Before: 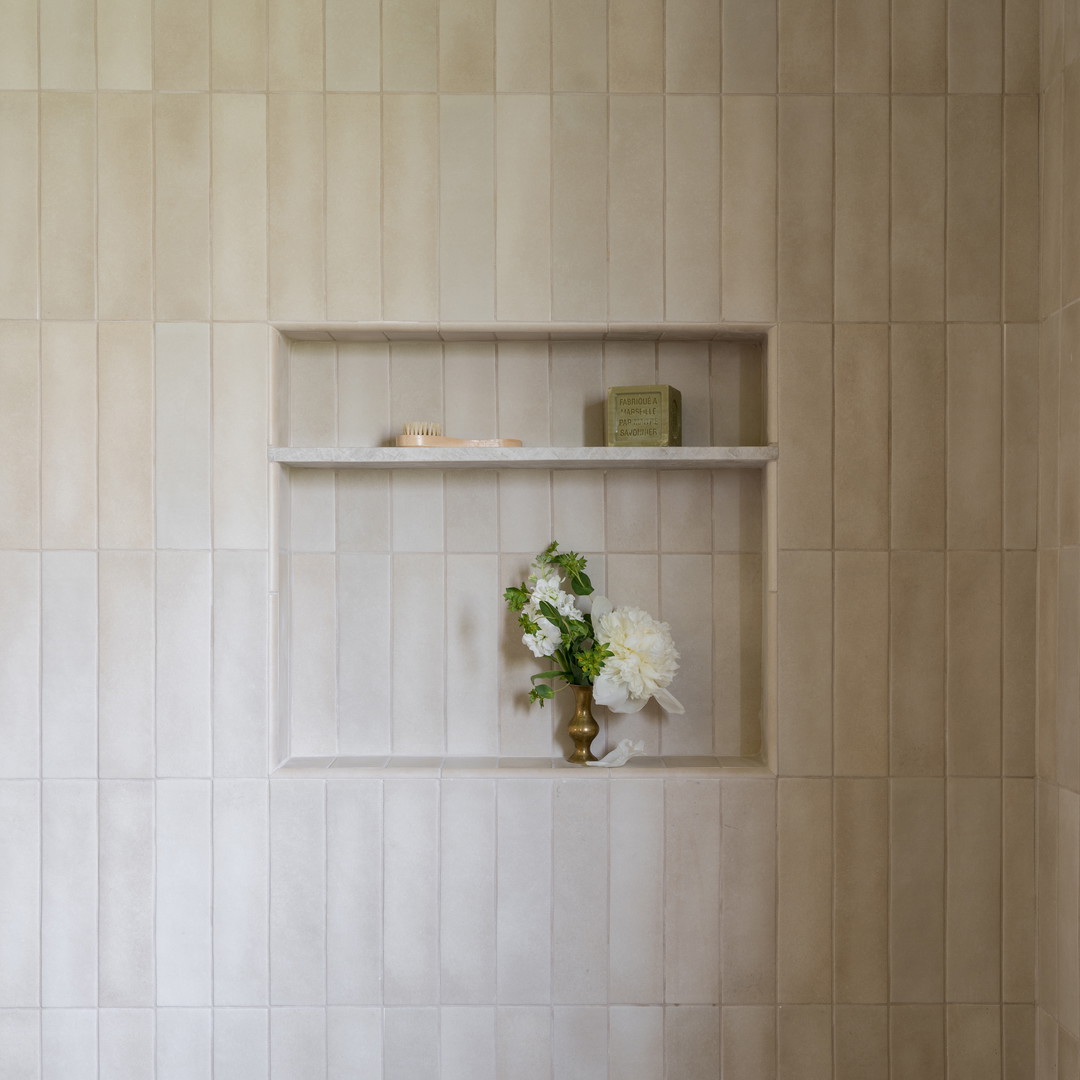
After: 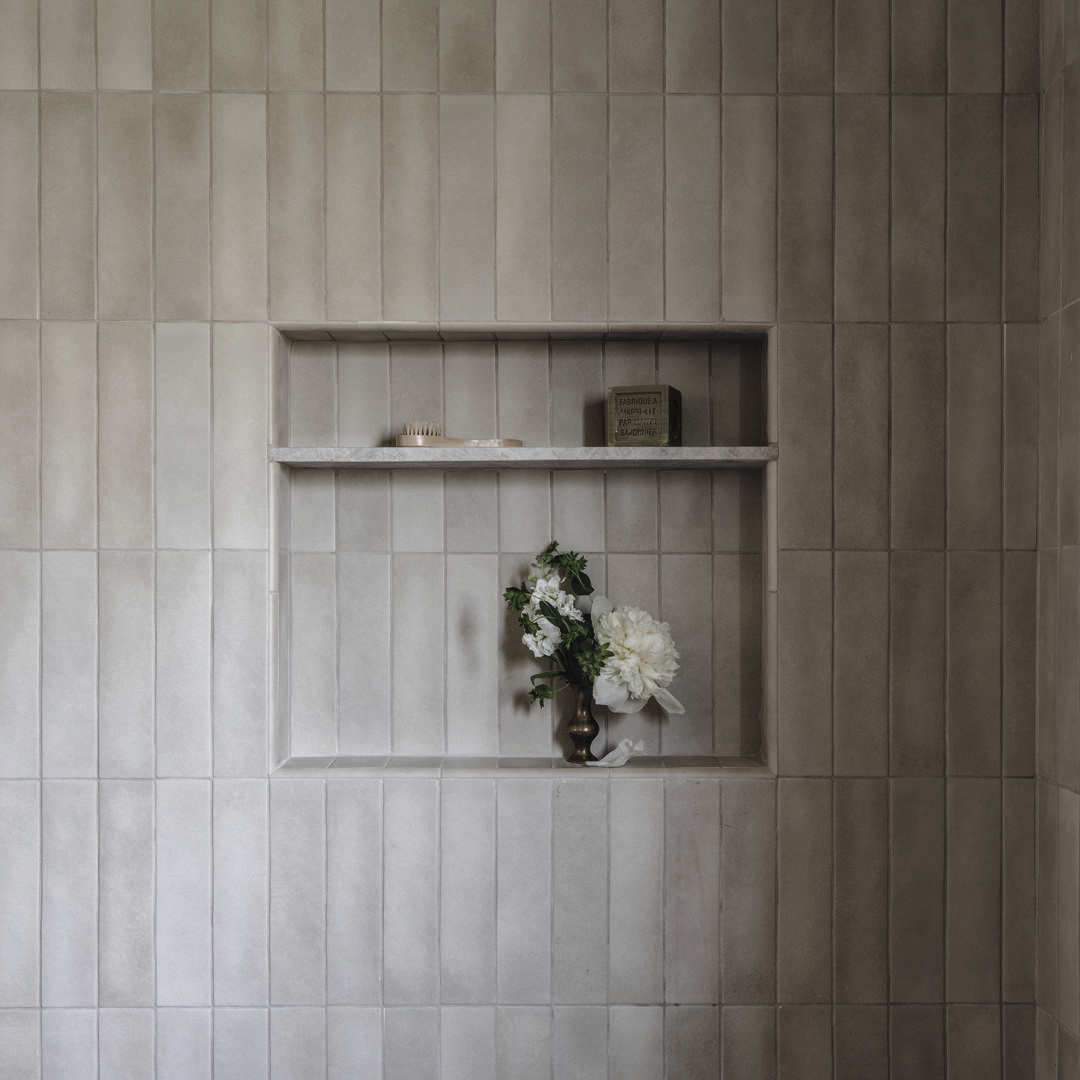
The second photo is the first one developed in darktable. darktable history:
rgb curve: curves: ch0 [(0, 0.186) (0.314, 0.284) (0.775, 0.708) (1, 1)], compensate middle gray true, preserve colors none
local contrast: highlights 79%, shadows 56%, detail 175%, midtone range 0.428
color zones: curves: ch0 [(0, 0.487) (0.241, 0.395) (0.434, 0.373) (0.658, 0.412) (0.838, 0.487)]; ch1 [(0, 0) (0.053, 0.053) (0.211, 0.202) (0.579, 0.259) (0.781, 0.241)]
basic adjustments: black level correction 0.018, exposure 0.33 EV, highlight compression 93.18, middle gray 17.31%, brightness -0.09, saturation 0.33, vibrance -0.21
